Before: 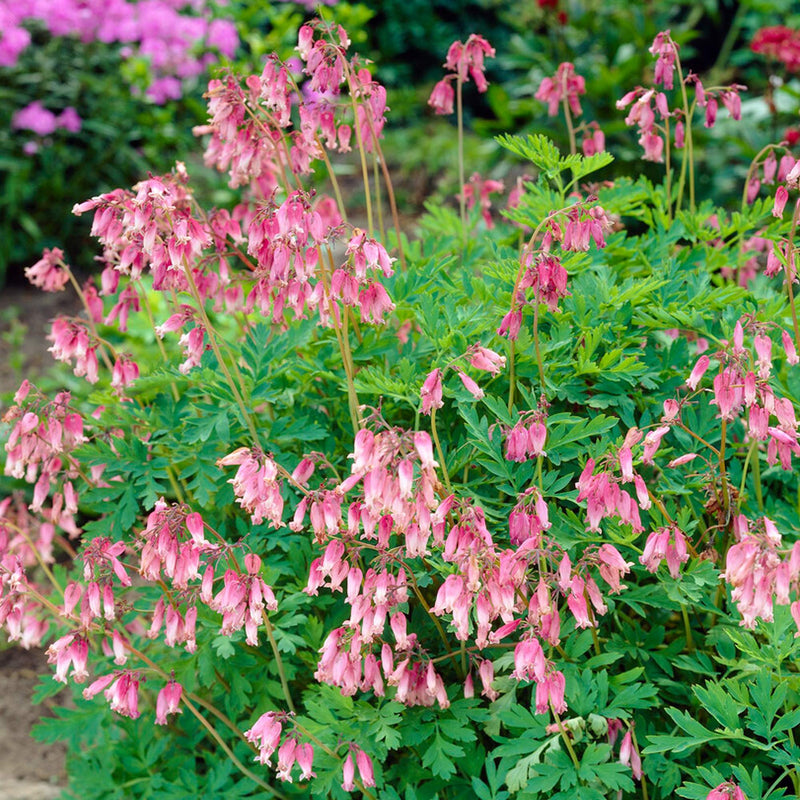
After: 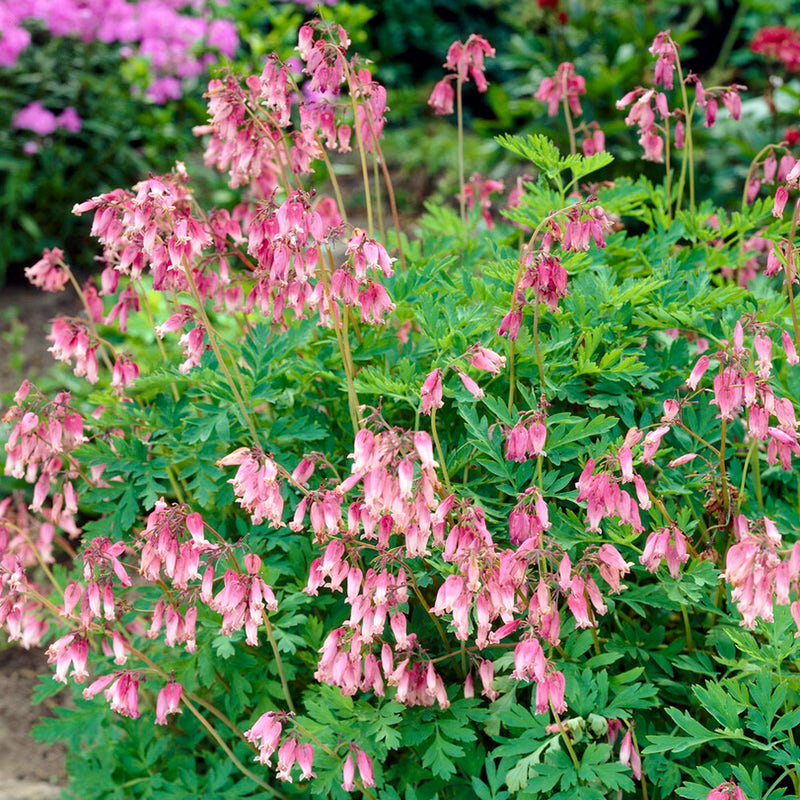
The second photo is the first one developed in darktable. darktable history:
local contrast: mode bilateral grid, contrast 20, coarseness 51, detail 128%, midtone range 0.2
